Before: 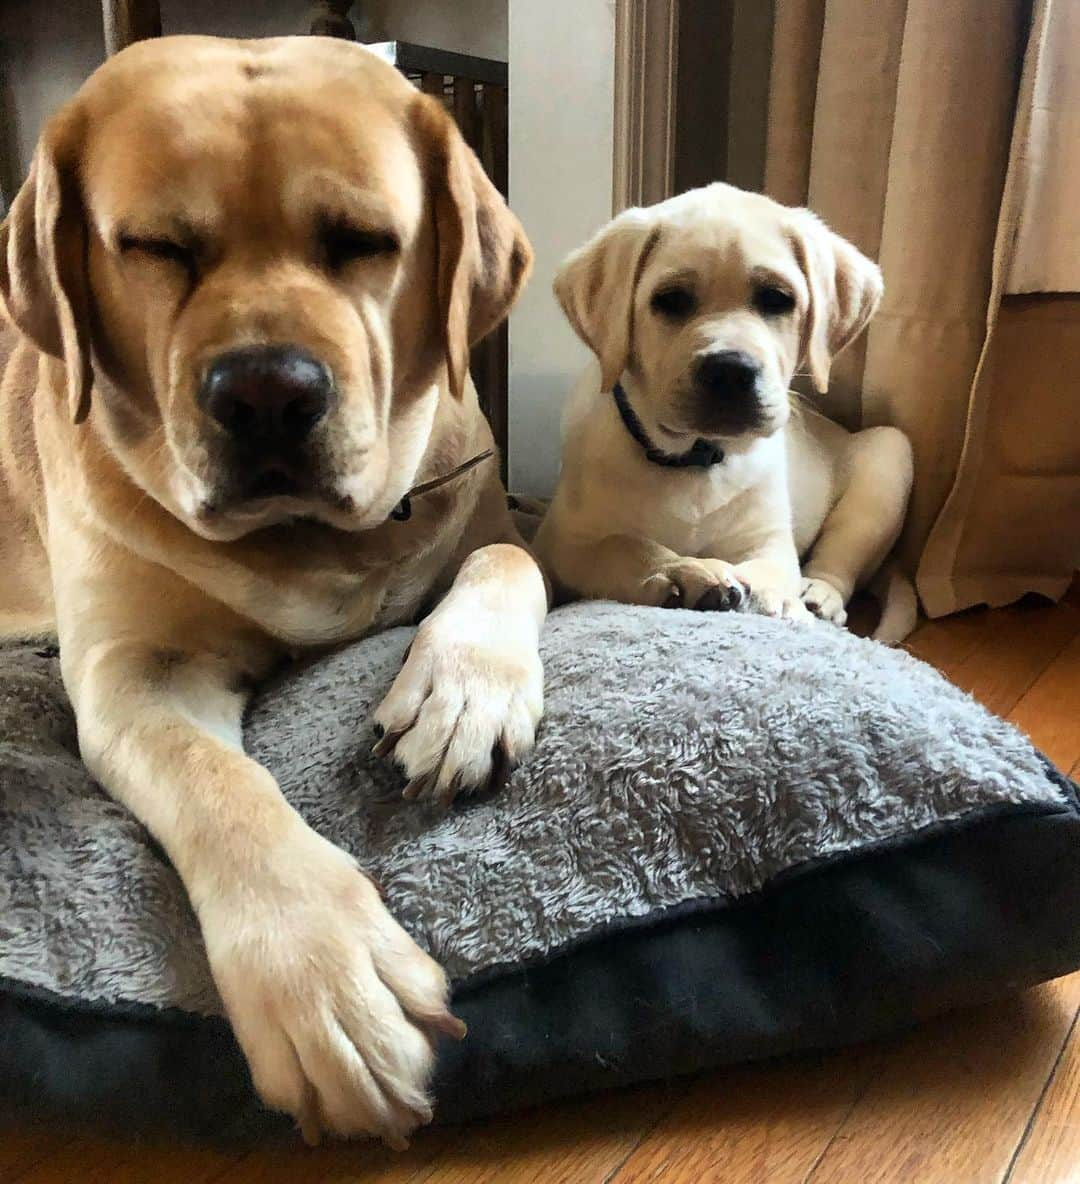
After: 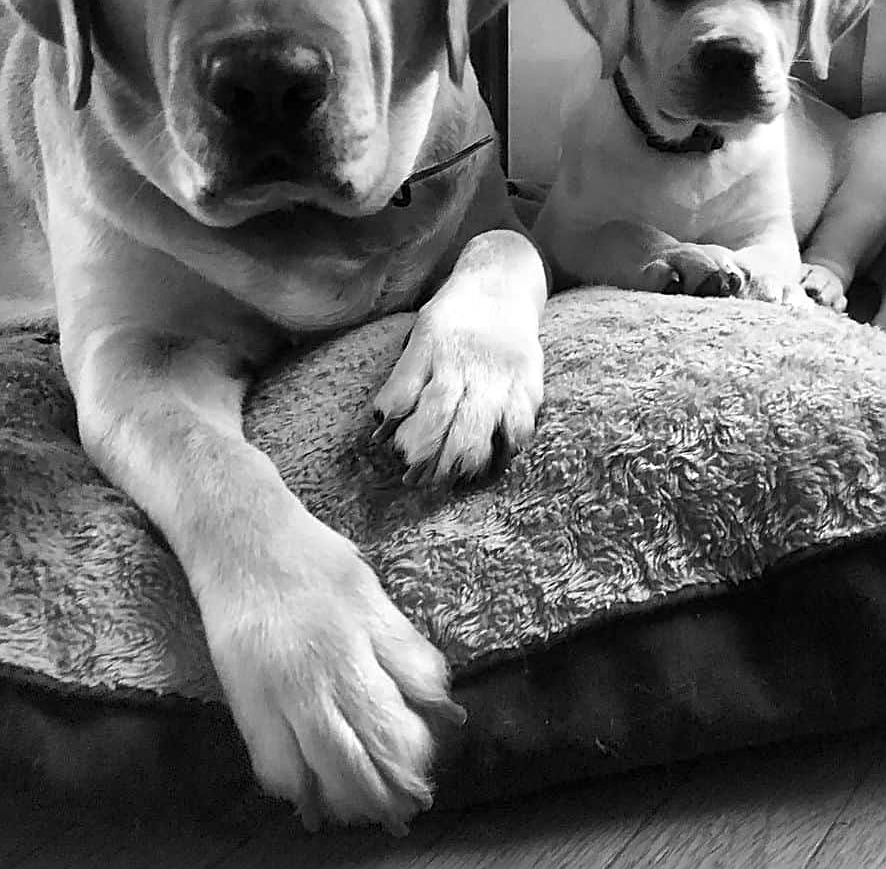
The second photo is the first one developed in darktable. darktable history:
sharpen: on, module defaults
crop: top 26.531%, right 17.959%
rgb curve: mode RGB, independent channels
color calibration: output gray [0.25, 0.35, 0.4, 0], x 0.383, y 0.372, temperature 3905.17 K
